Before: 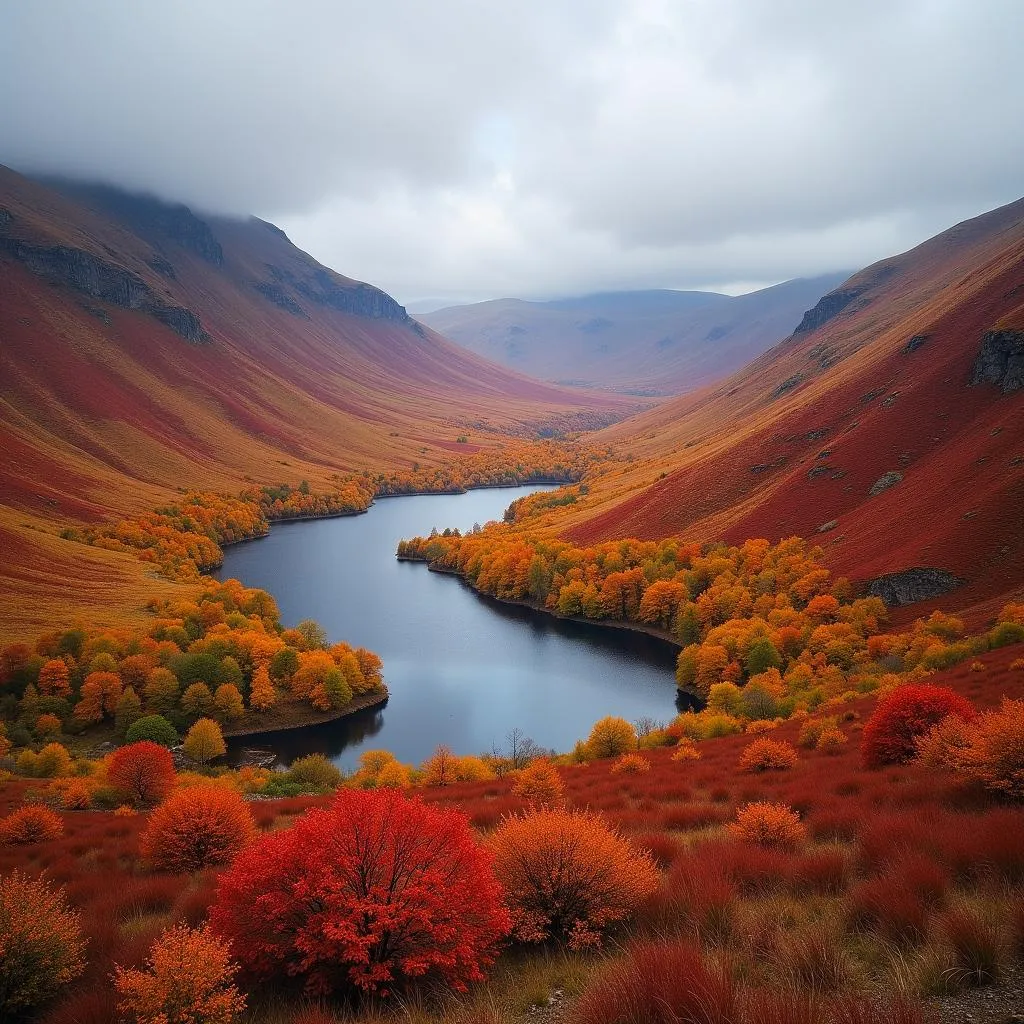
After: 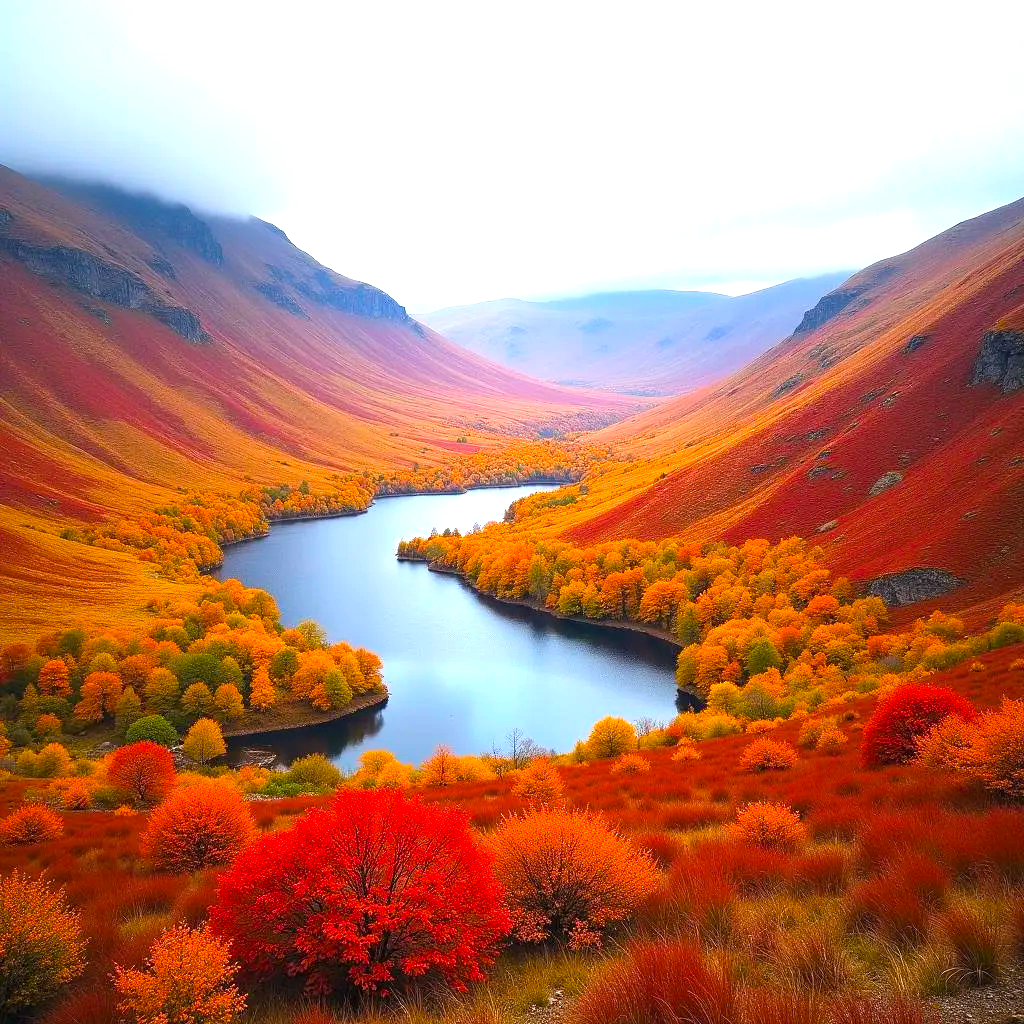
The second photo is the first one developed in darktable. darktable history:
color balance rgb: perceptual saturation grading › global saturation 30%, global vibrance 20%
exposure: black level correction 0, exposure 1.198 EV, compensate exposure bias true, compensate highlight preservation false
